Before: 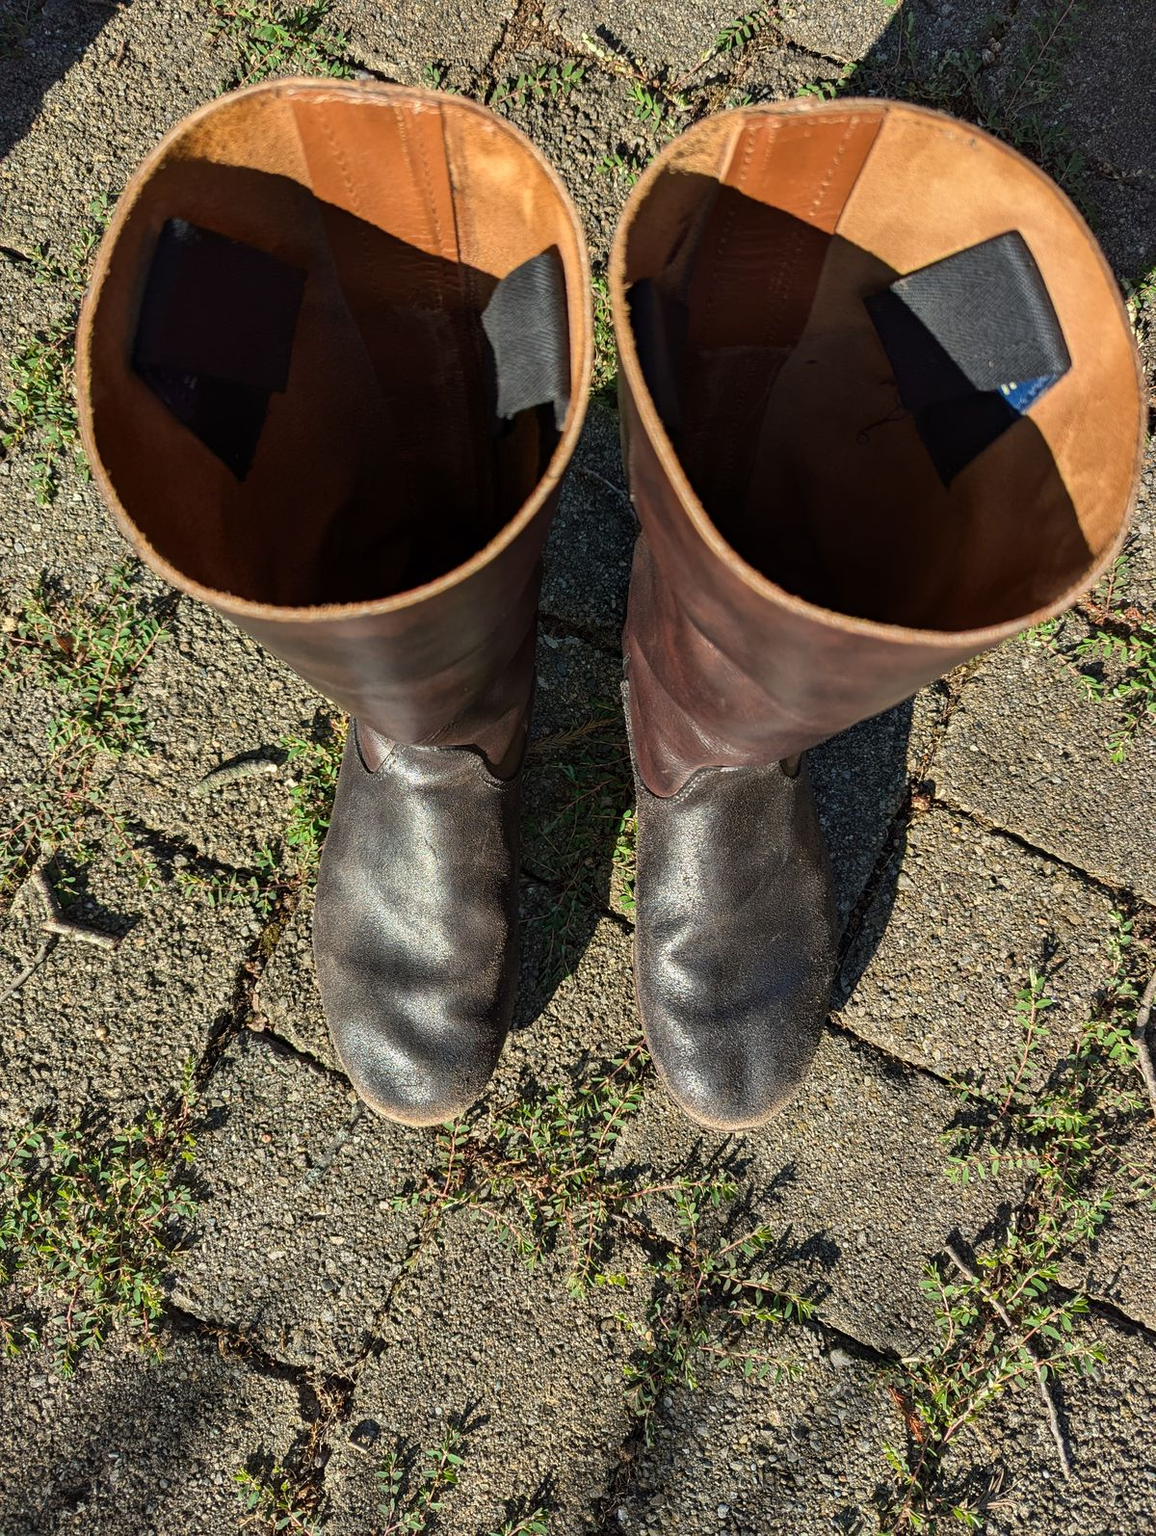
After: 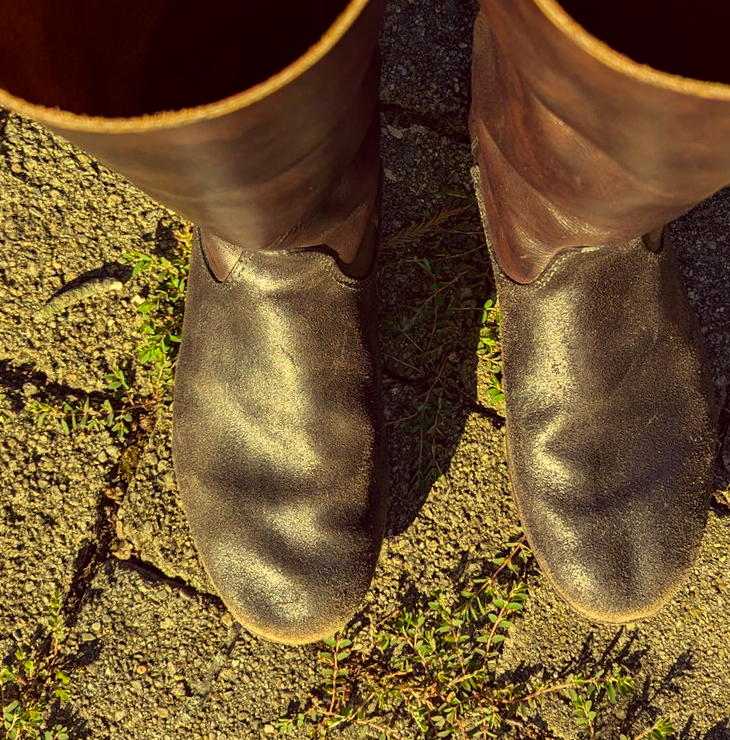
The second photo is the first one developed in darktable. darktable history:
rotate and perspective: rotation -4.57°, crop left 0.054, crop right 0.944, crop top 0.087, crop bottom 0.914
color correction: highlights a* -0.482, highlights b* 40, shadows a* 9.8, shadows b* -0.161
crop: left 13.312%, top 31.28%, right 24.627%, bottom 15.582%
